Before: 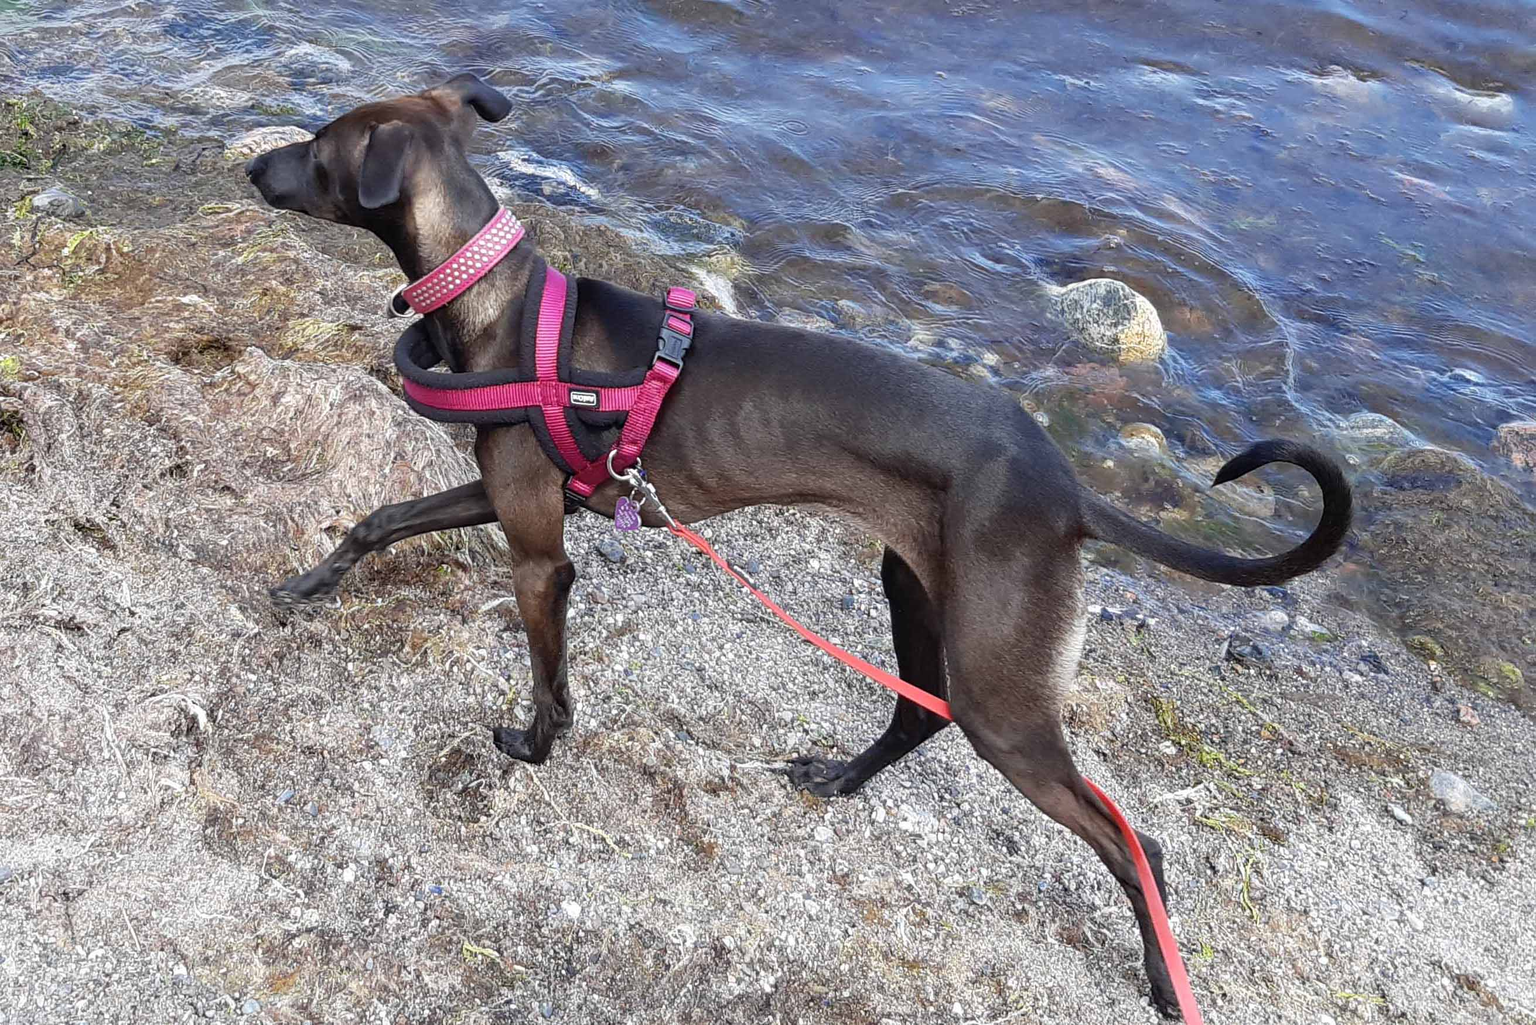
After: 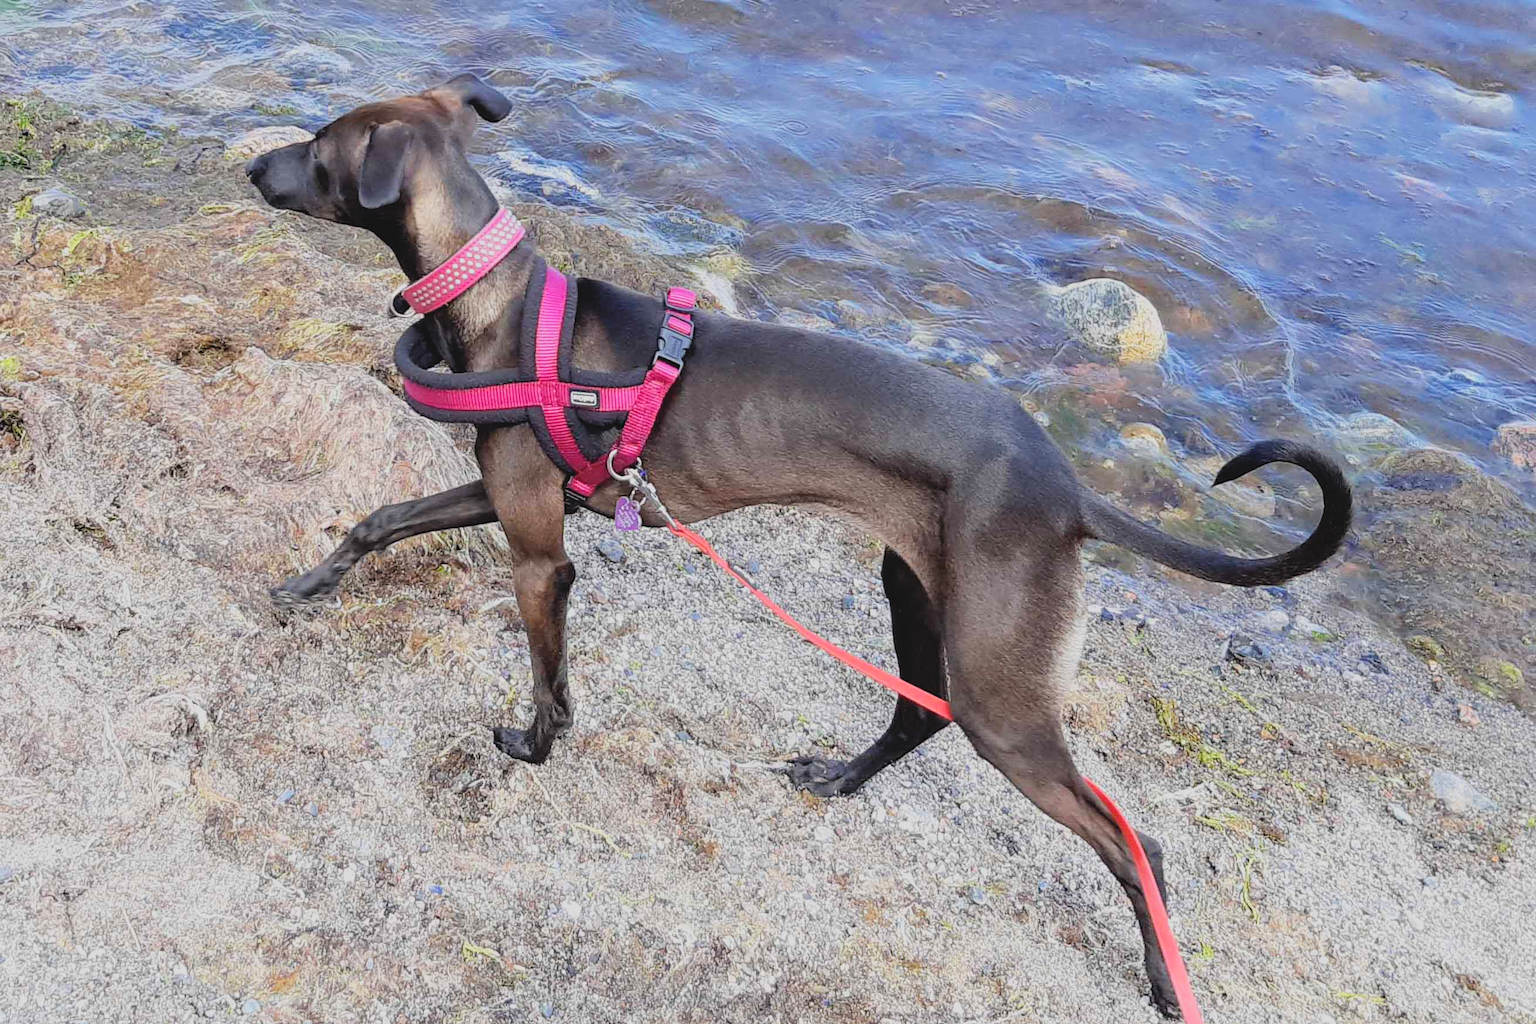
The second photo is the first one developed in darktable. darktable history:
filmic rgb: black relative exposure -7.65 EV, white relative exposure 4.56 EV, threshold 2.99 EV, hardness 3.61, color science v6 (2022), enable highlight reconstruction true
exposure: black level correction 0.001, exposure 0.499 EV, compensate highlight preservation false
contrast brightness saturation: contrast -0.098, brightness 0.048, saturation 0.081
